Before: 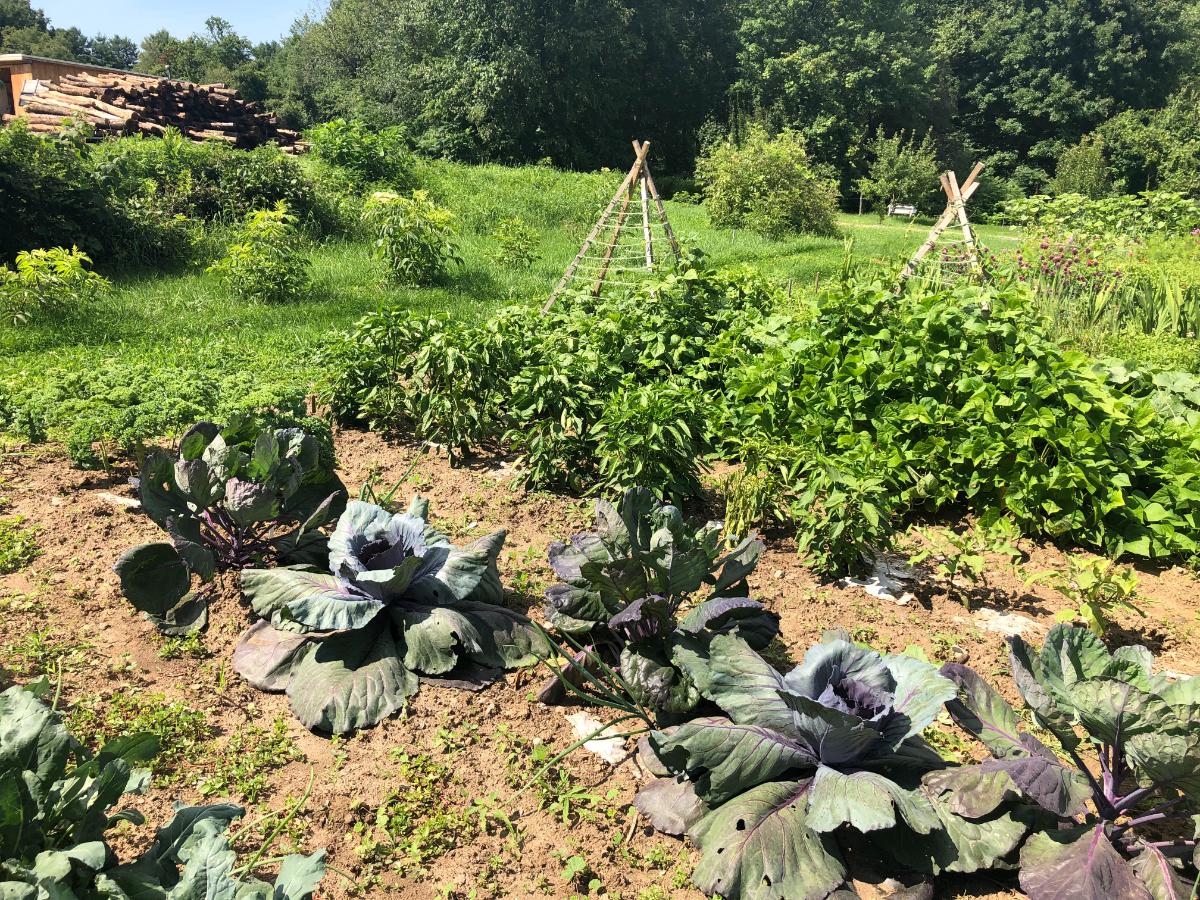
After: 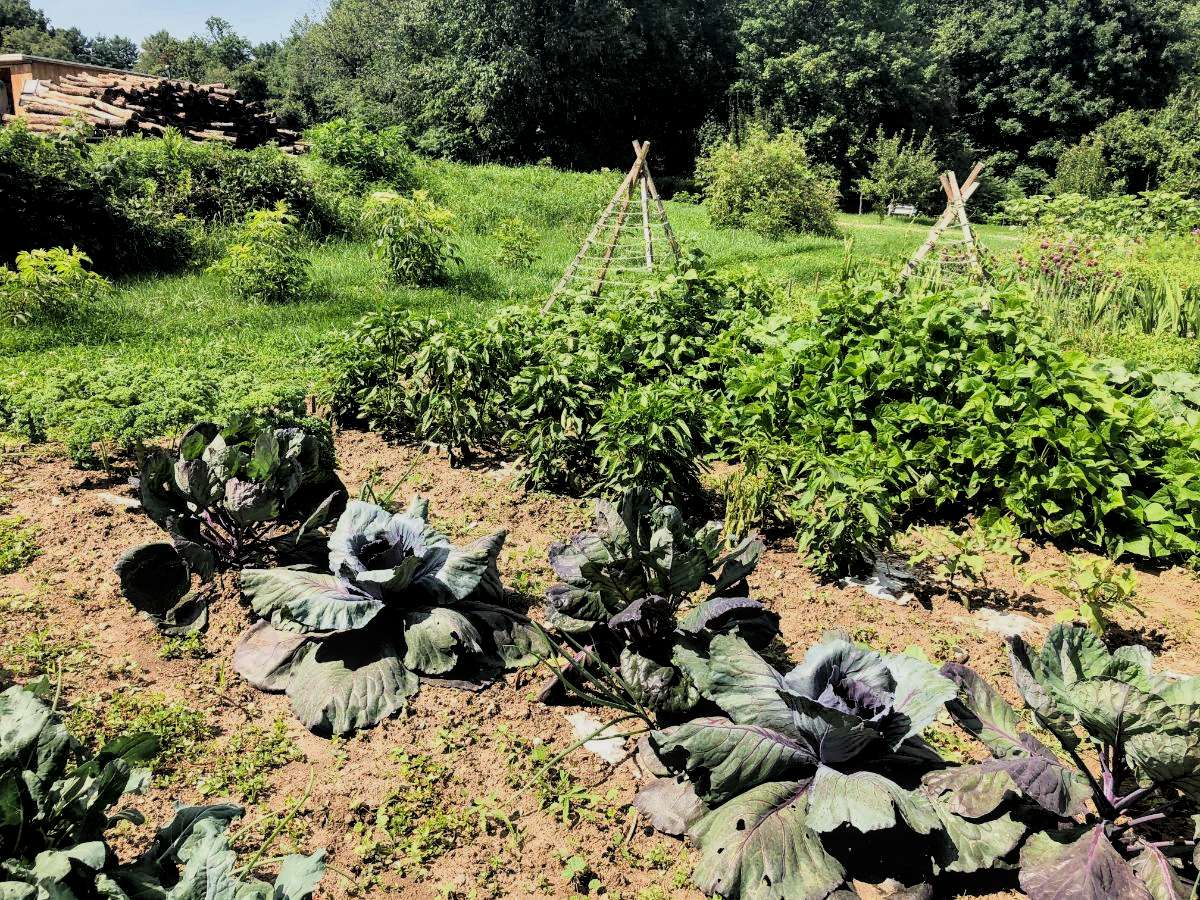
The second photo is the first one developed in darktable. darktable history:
filmic rgb: black relative exposure -5 EV, hardness 2.88, contrast 1.2
local contrast: highlights 99%, shadows 86%, detail 160%, midtone range 0.2
